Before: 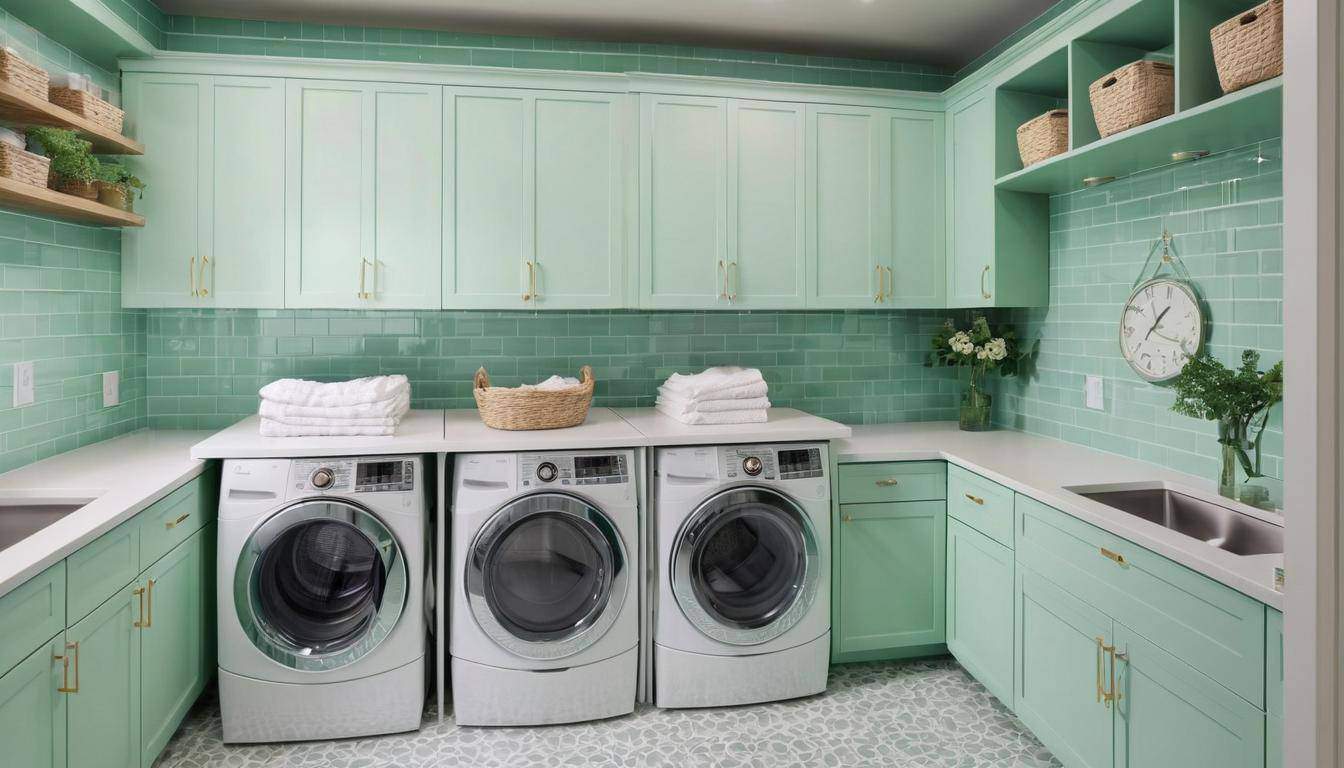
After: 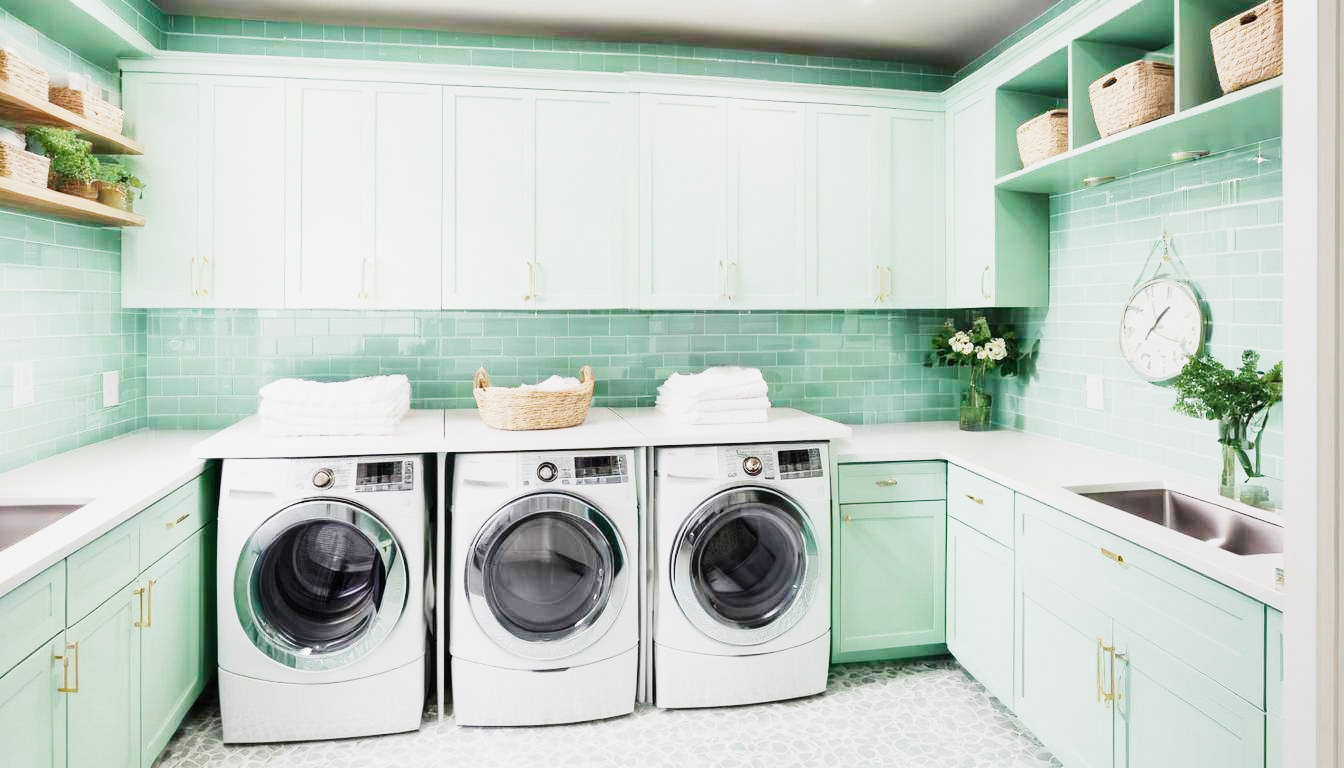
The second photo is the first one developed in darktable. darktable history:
sigmoid: contrast 1.7, skew -0.1, preserve hue 0%, red attenuation 0.1, red rotation 0.035, green attenuation 0.1, green rotation -0.017, blue attenuation 0.15, blue rotation -0.052, base primaries Rec2020
exposure: black level correction -0.002, exposure 1.35 EV, compensate highlight preservation false
tone equalizer: on, module defaults
